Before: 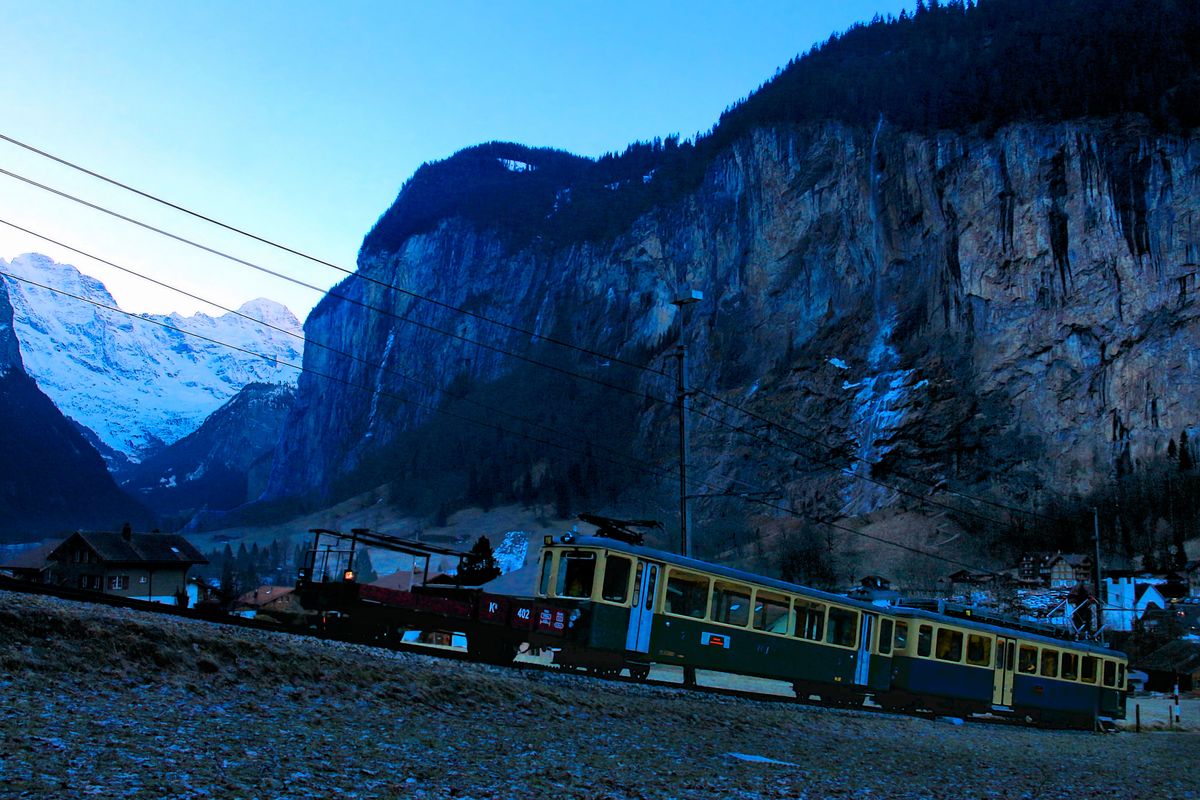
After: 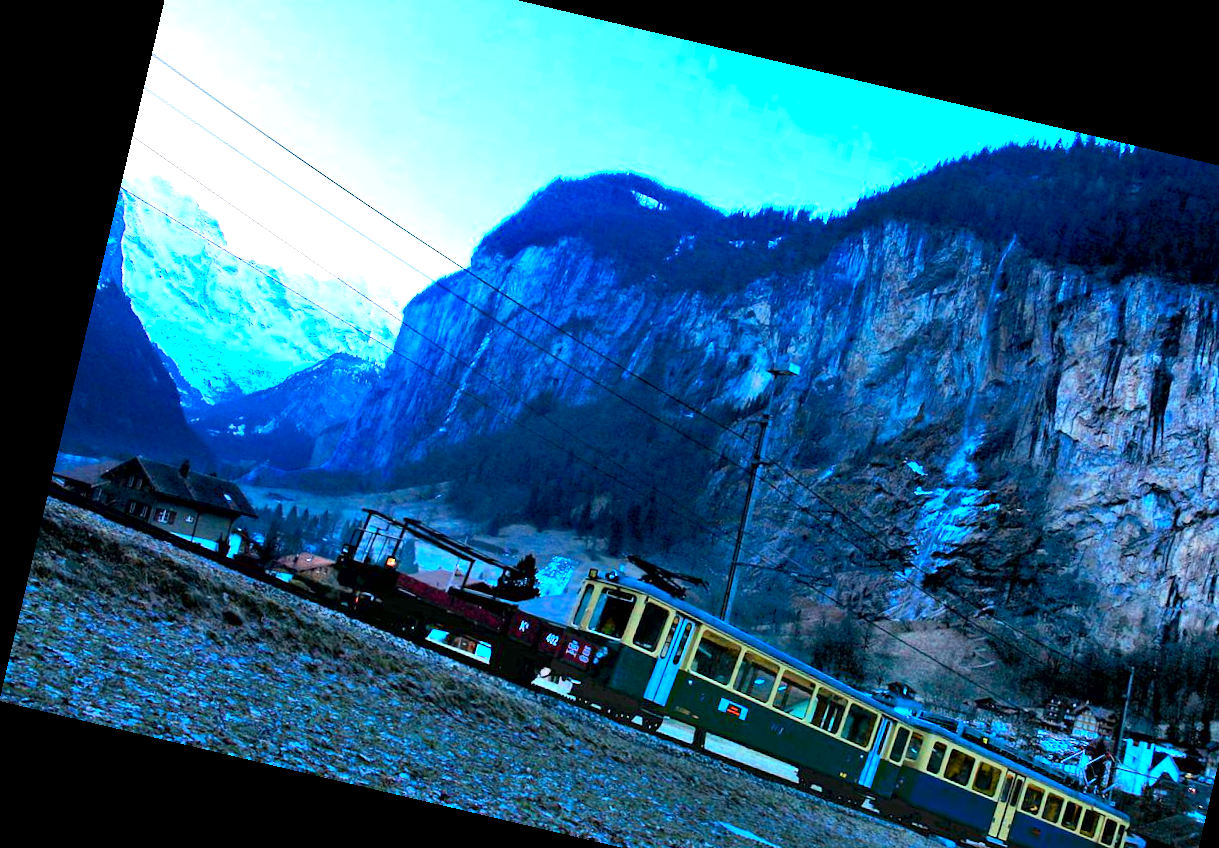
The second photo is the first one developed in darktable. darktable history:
crop: top 7.49%, right 9.717%, bottom 11.943%
exposure: black level correction 0.001, exposure 1.3 EV, compensate highlight preservation false
rotate and perspective: rotation 13.27°, automatic cropping off
contrast brightness saturation: contrast 0.2, brightness 0.16, saturation 0.22
